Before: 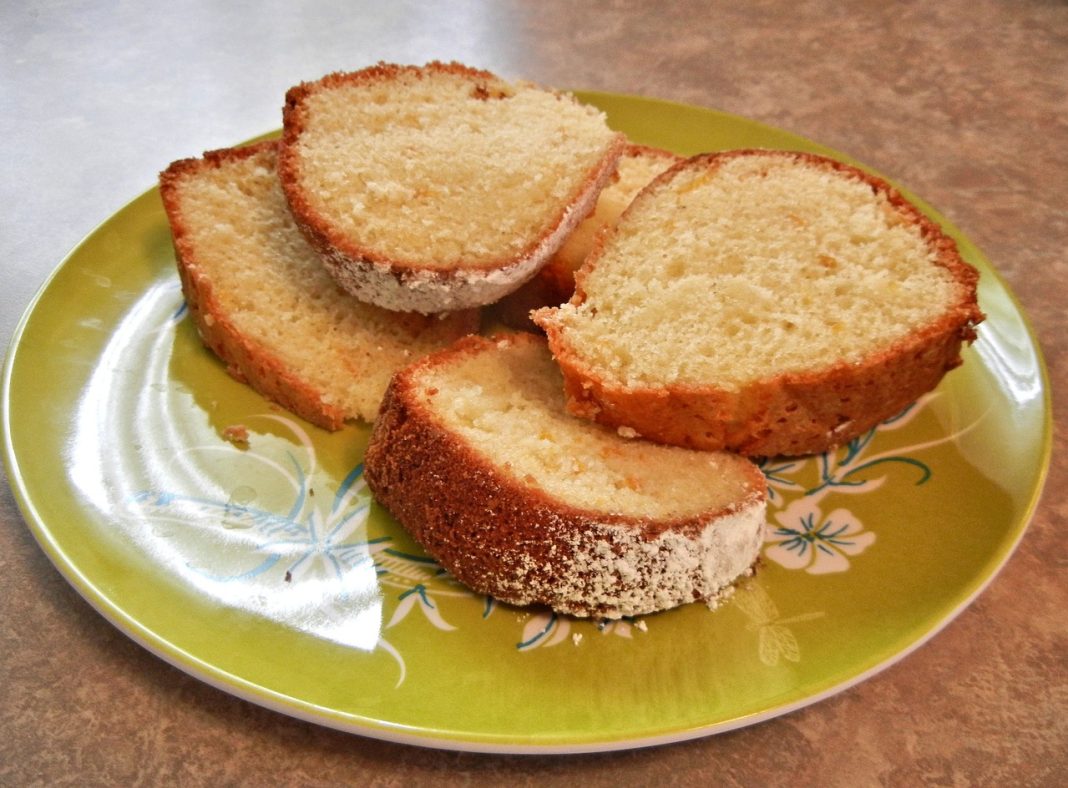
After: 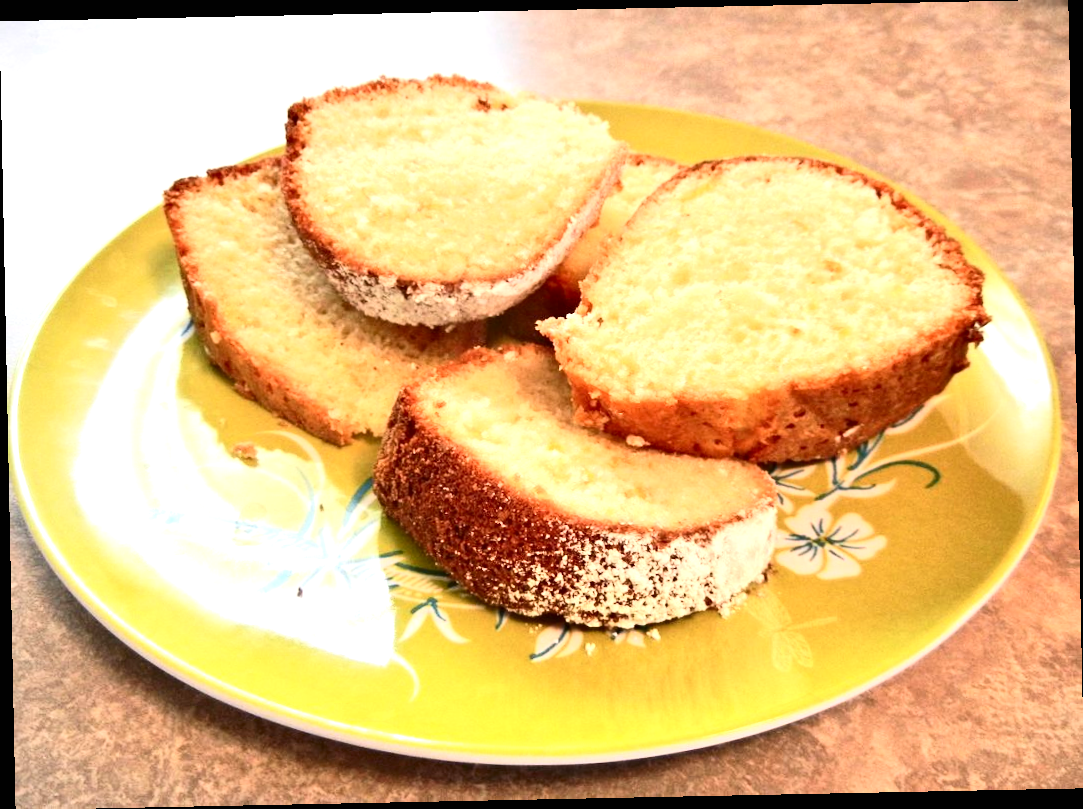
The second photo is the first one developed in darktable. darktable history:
rotate and perspective: rotation -1.17°, automatic cropping off
exposure: black level correction 0, exposure 1 EV, compensate exposure bias true, compensate highlight preservation false
contrast brightness saturation: contrast 0.28
